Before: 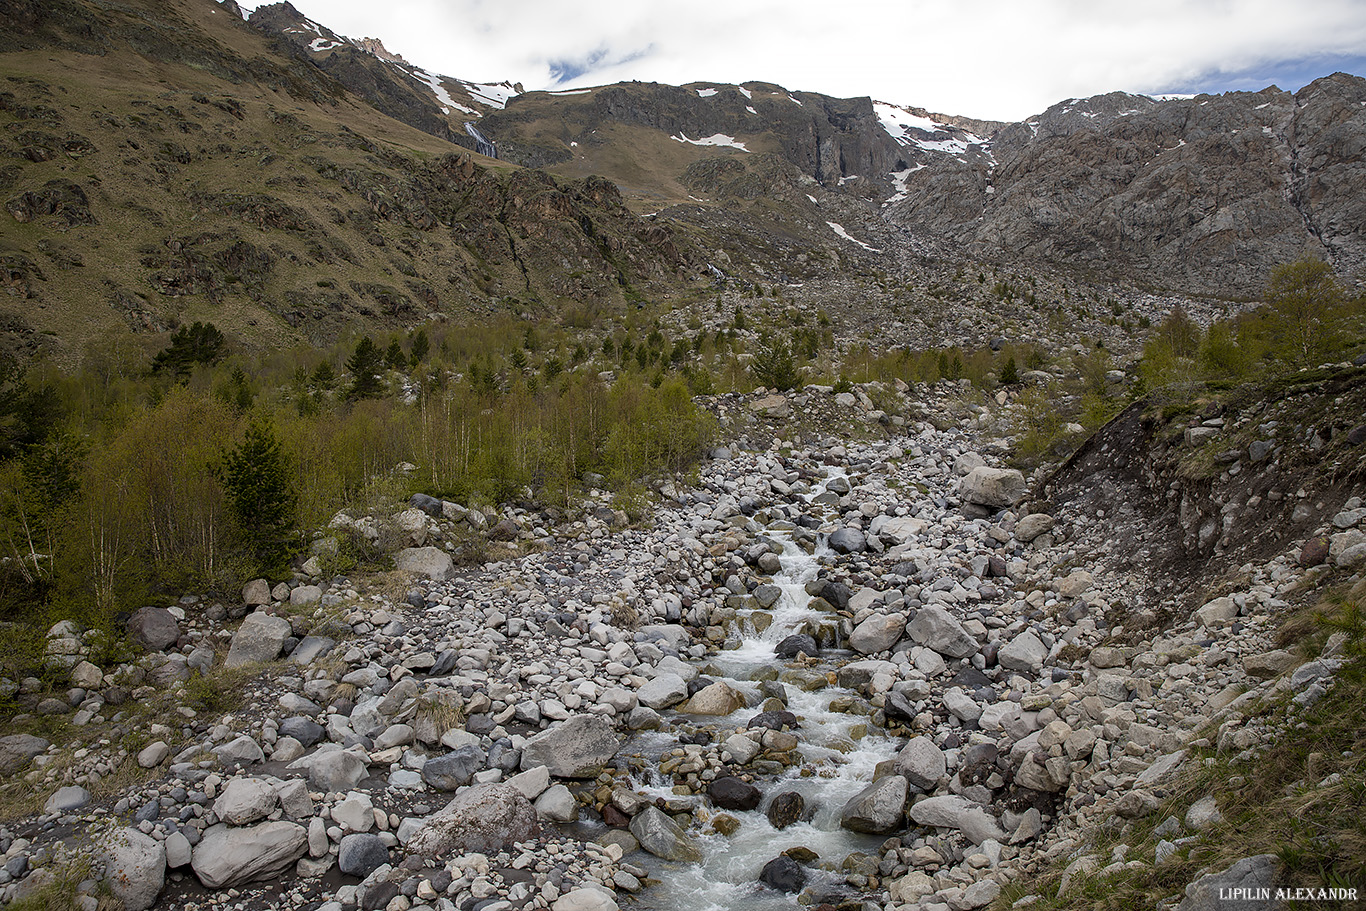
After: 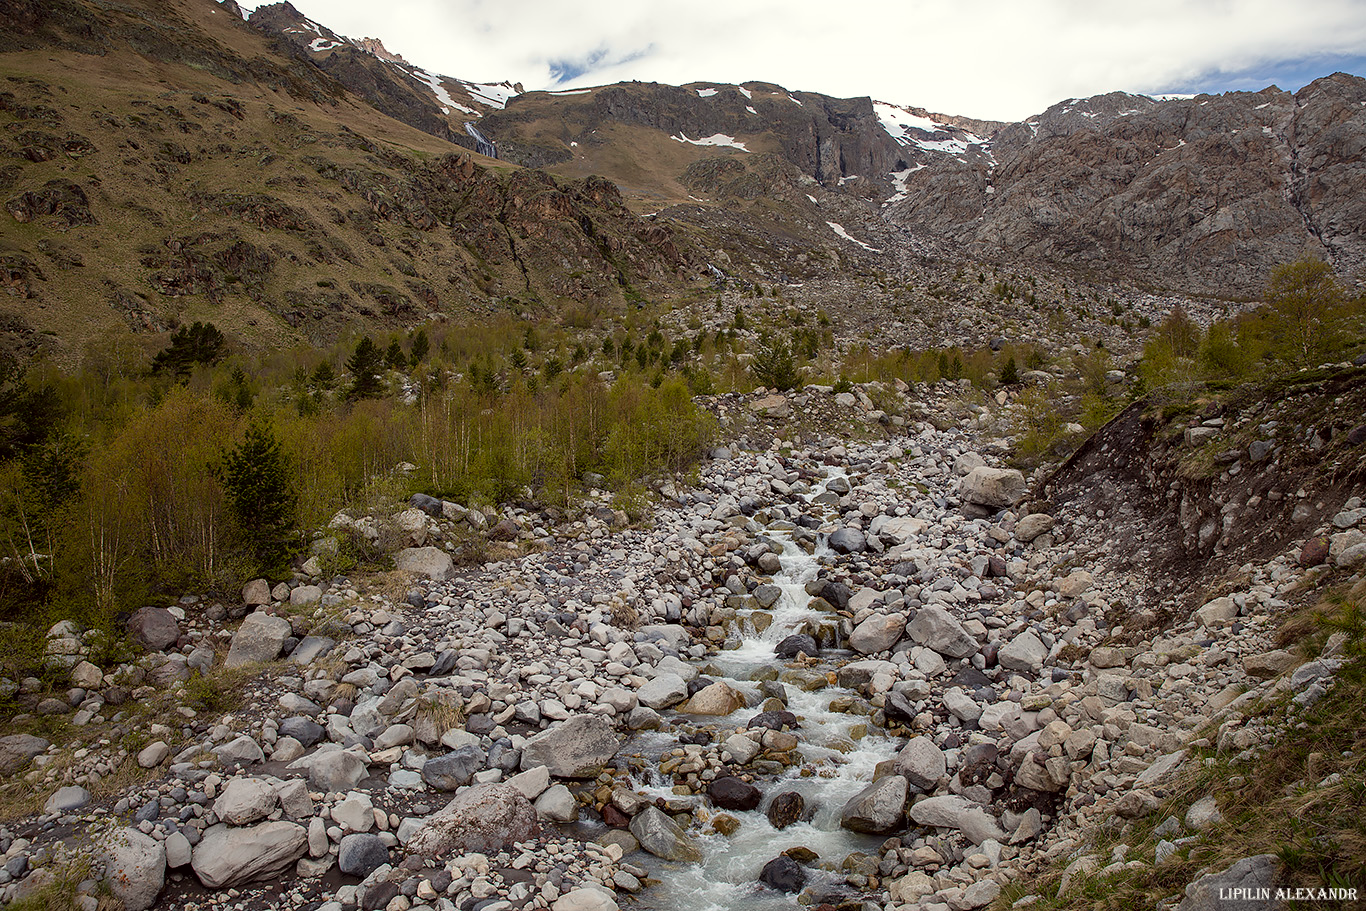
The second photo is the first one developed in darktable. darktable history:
color correction: highlights a* -1.18, highlights b* 4.46, shadows a* 3.51
